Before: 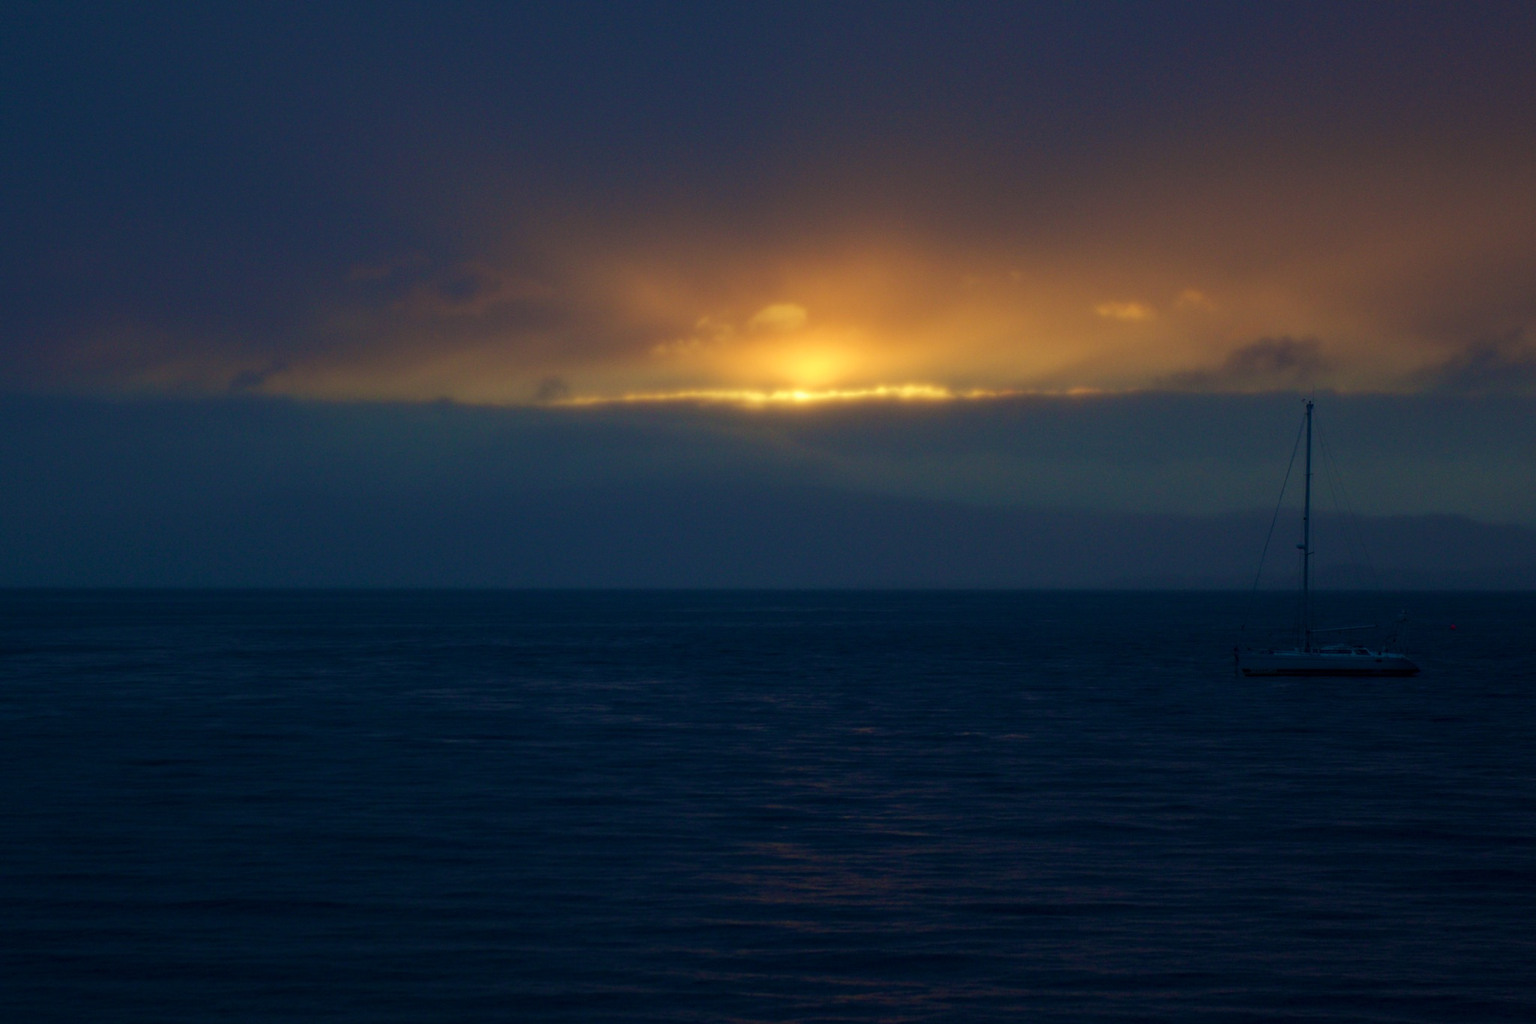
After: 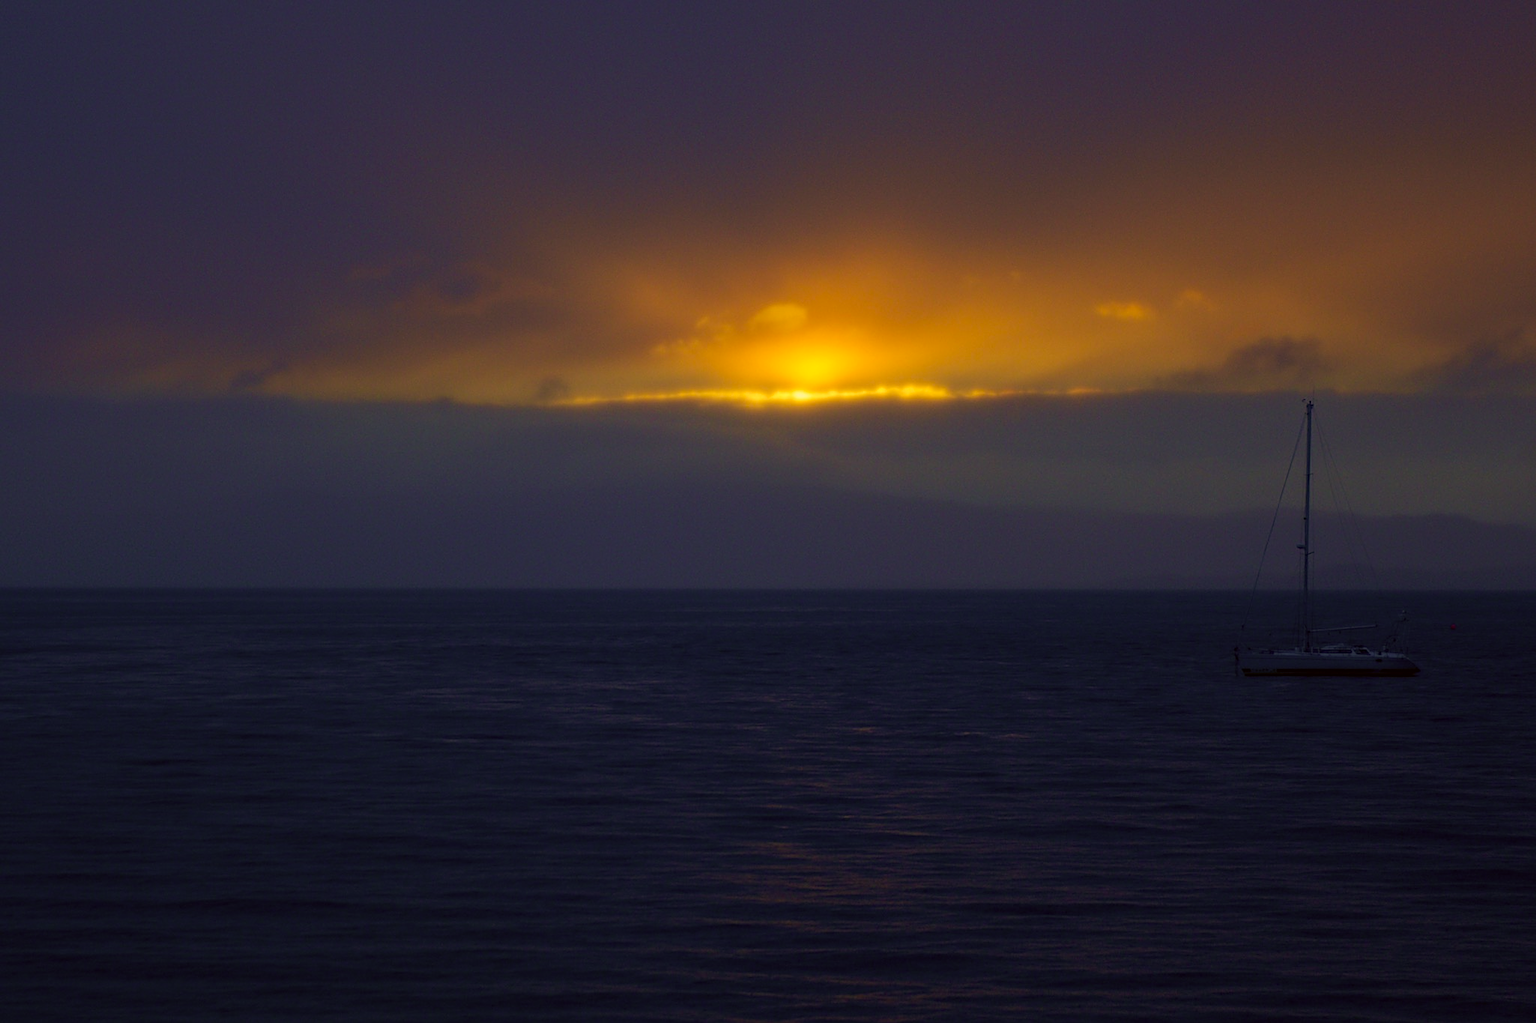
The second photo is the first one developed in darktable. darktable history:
sharpen: on, module defaults
white balance: red 0.926, green 1.003, blue 1.133
color correction: highlights a* 17.94, highlights b* 35.39, shadows a* 1.48, shadows b* 6.42, saturation 1.01
